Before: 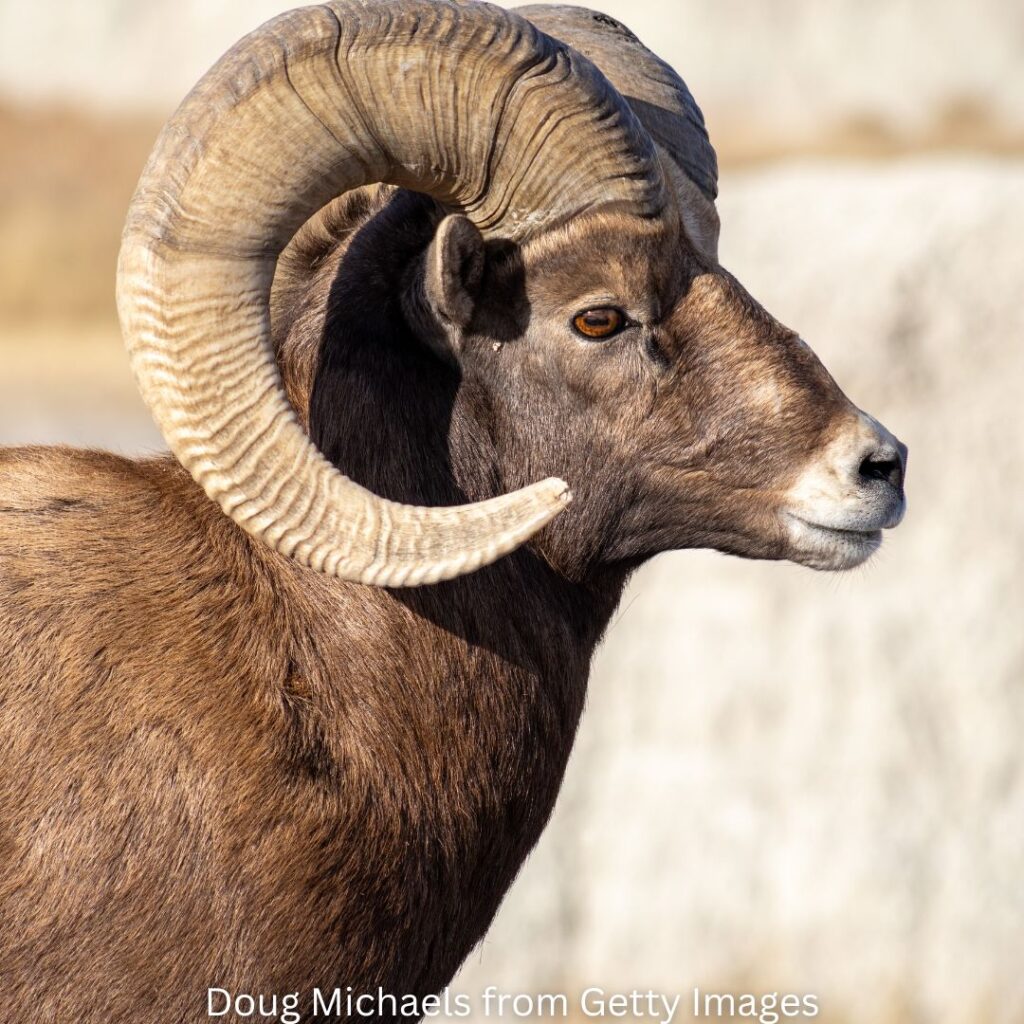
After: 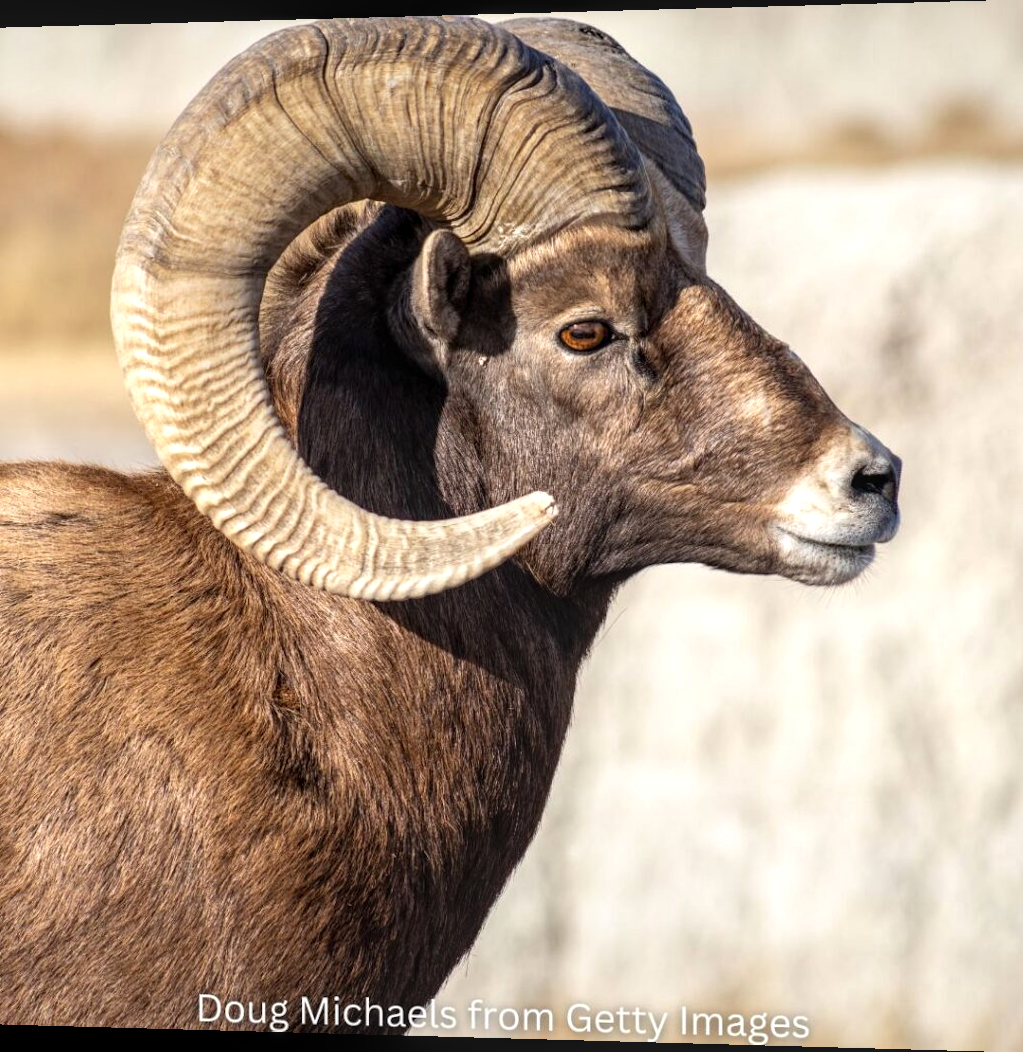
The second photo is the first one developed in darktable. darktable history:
exposure: exposure 0.207 EV, compensate highlight preservation false
rotate and perspective: lens shift (horizontal) -0.055, automatic cropping off
local contrast: on, module defaults
